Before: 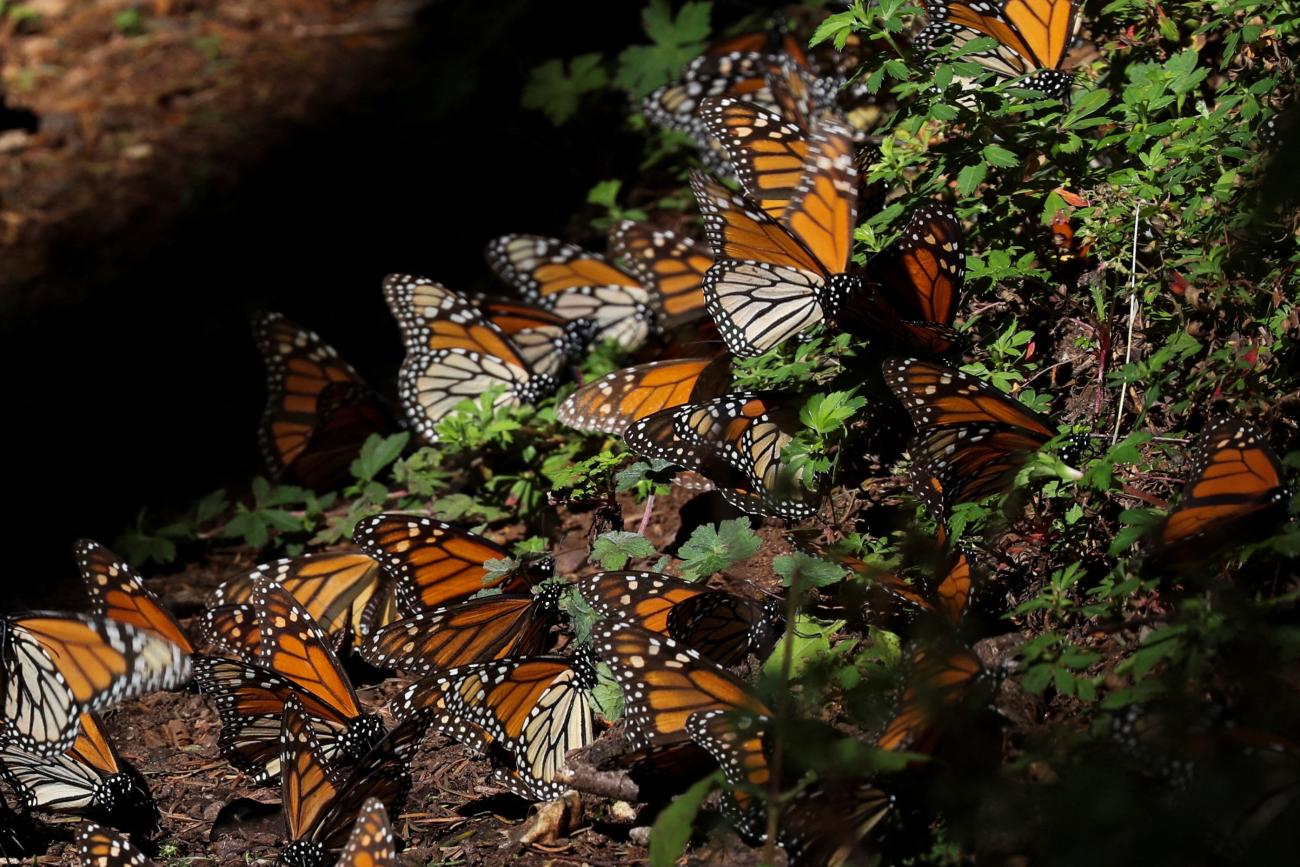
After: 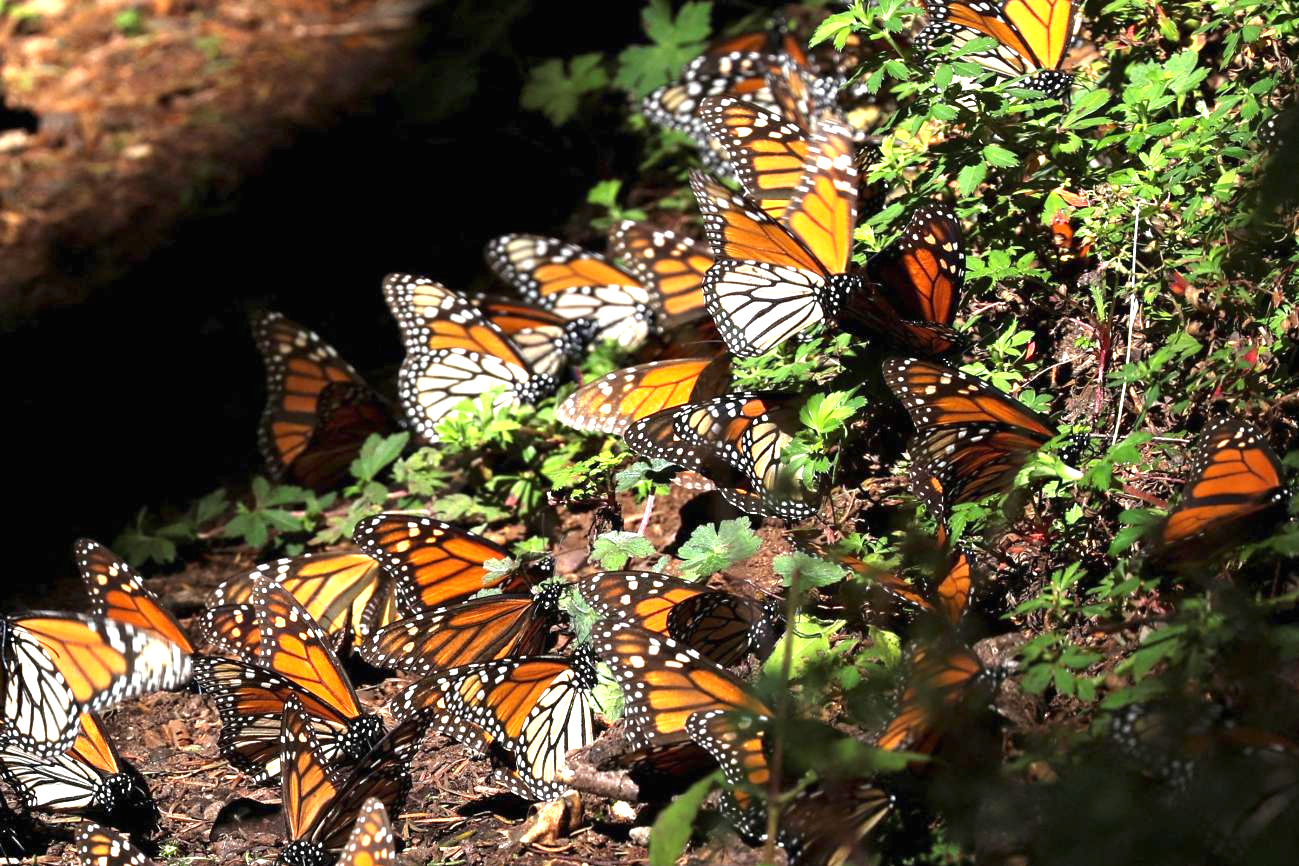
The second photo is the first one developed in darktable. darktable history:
exposure: black level correction 0, exposure 1.683 EV, compensate exposure bias true, compensate highlight preservation false
